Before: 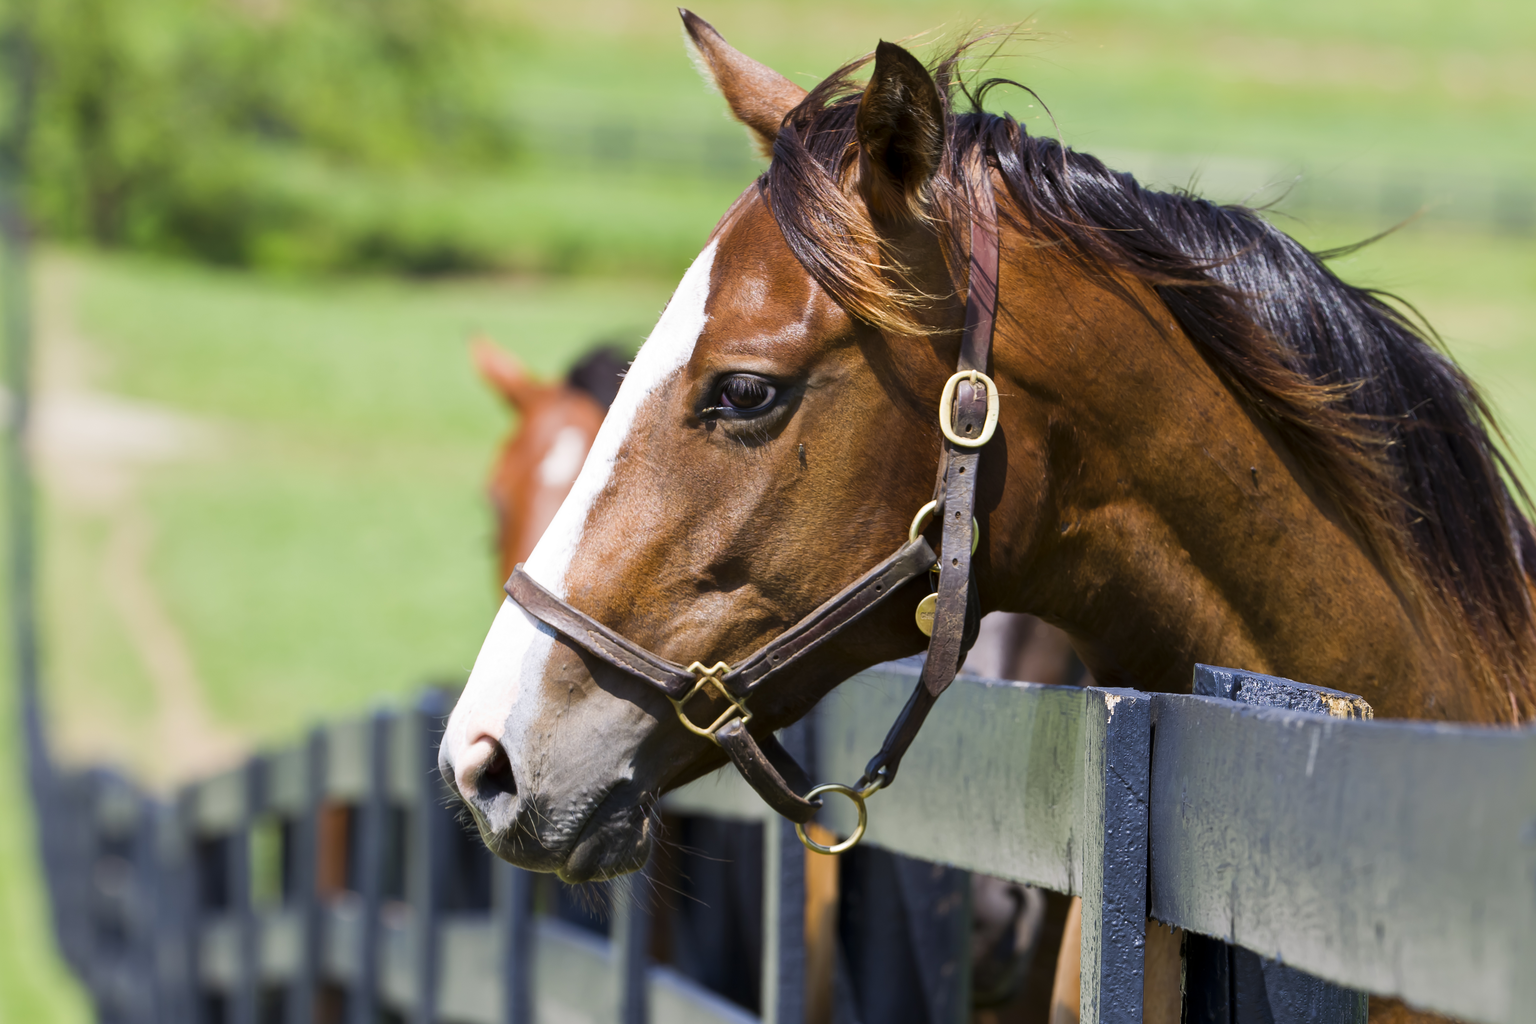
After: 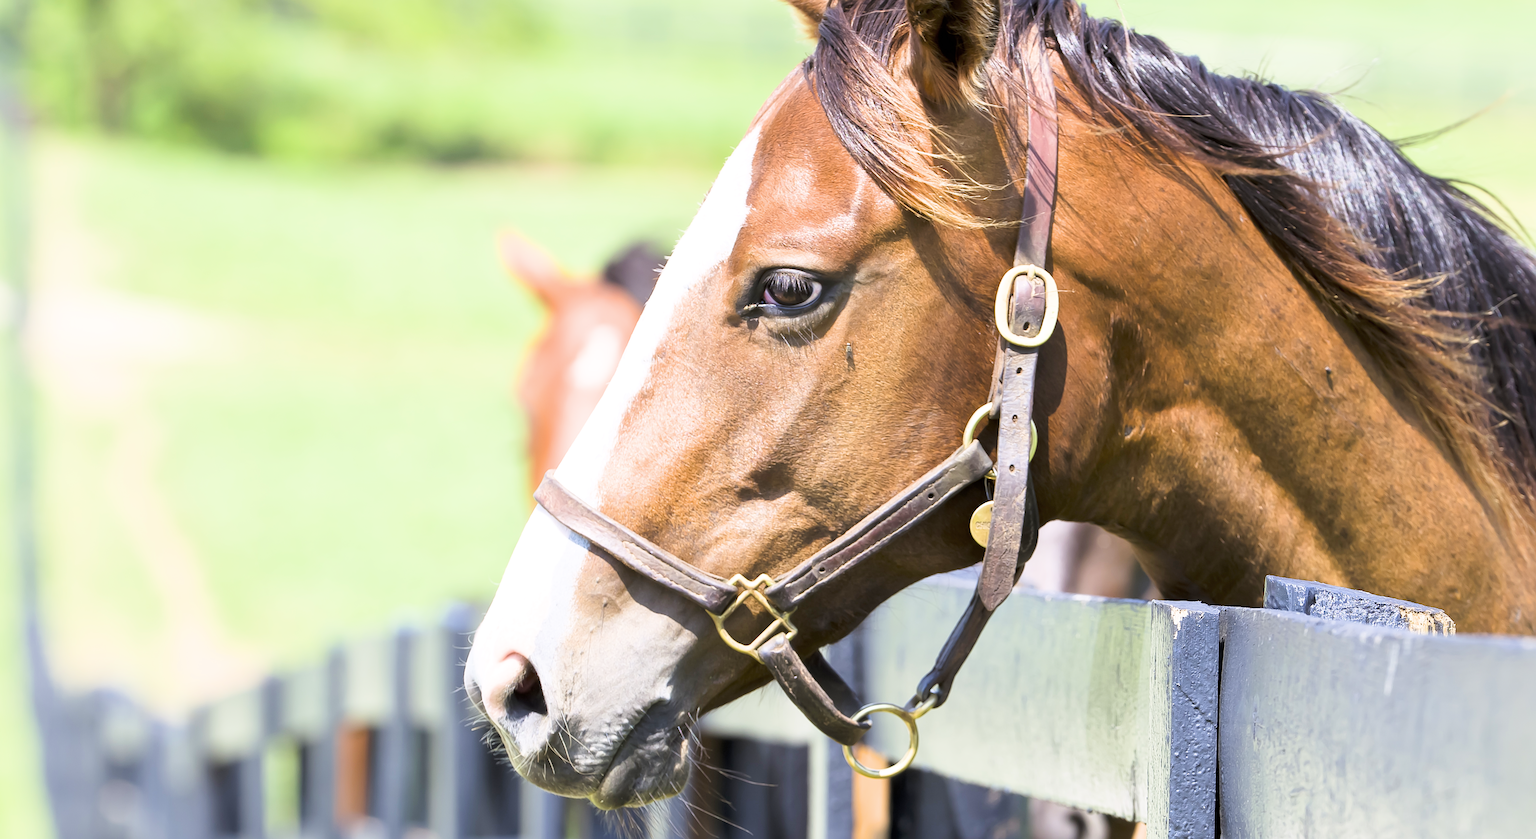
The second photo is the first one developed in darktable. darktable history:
sharpen: on, module defaults
exposure: black level correction 0, exposure 2.156 EV, compensate highlight preservation false
contrast brightness saturation: saturation -0.07
filmic rgb: black relative exposure -7.65 EV, white relative exposure 4.56 EV, hardness 3.61
crop and rotate: angle 0.056°, top 11.728%, right 5.523%, bottom 10.781%
